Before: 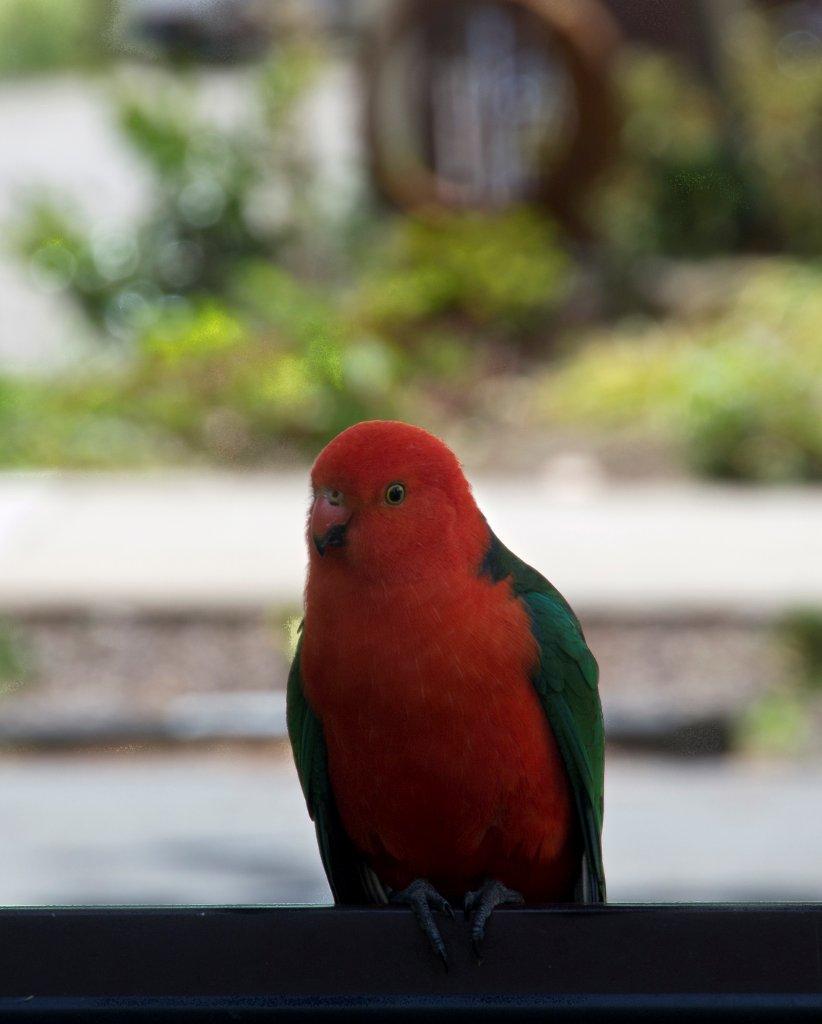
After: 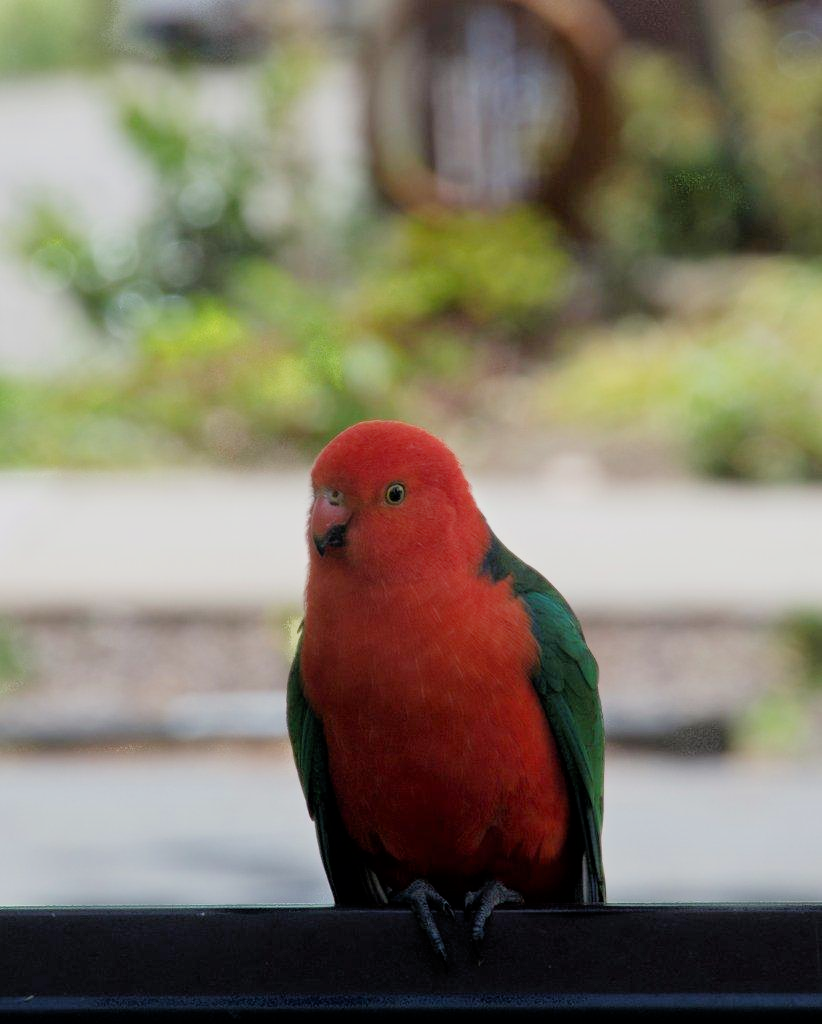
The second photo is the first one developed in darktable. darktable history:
exposure: black level correction 0, exposure 0.7 EV, compensate exposure bias true, compensate highlight preservation false
filmic rgb: black relative exposure -6.59 EV, white relative exposure 4.71 EV, hardness 3.13, contrast 0.805
